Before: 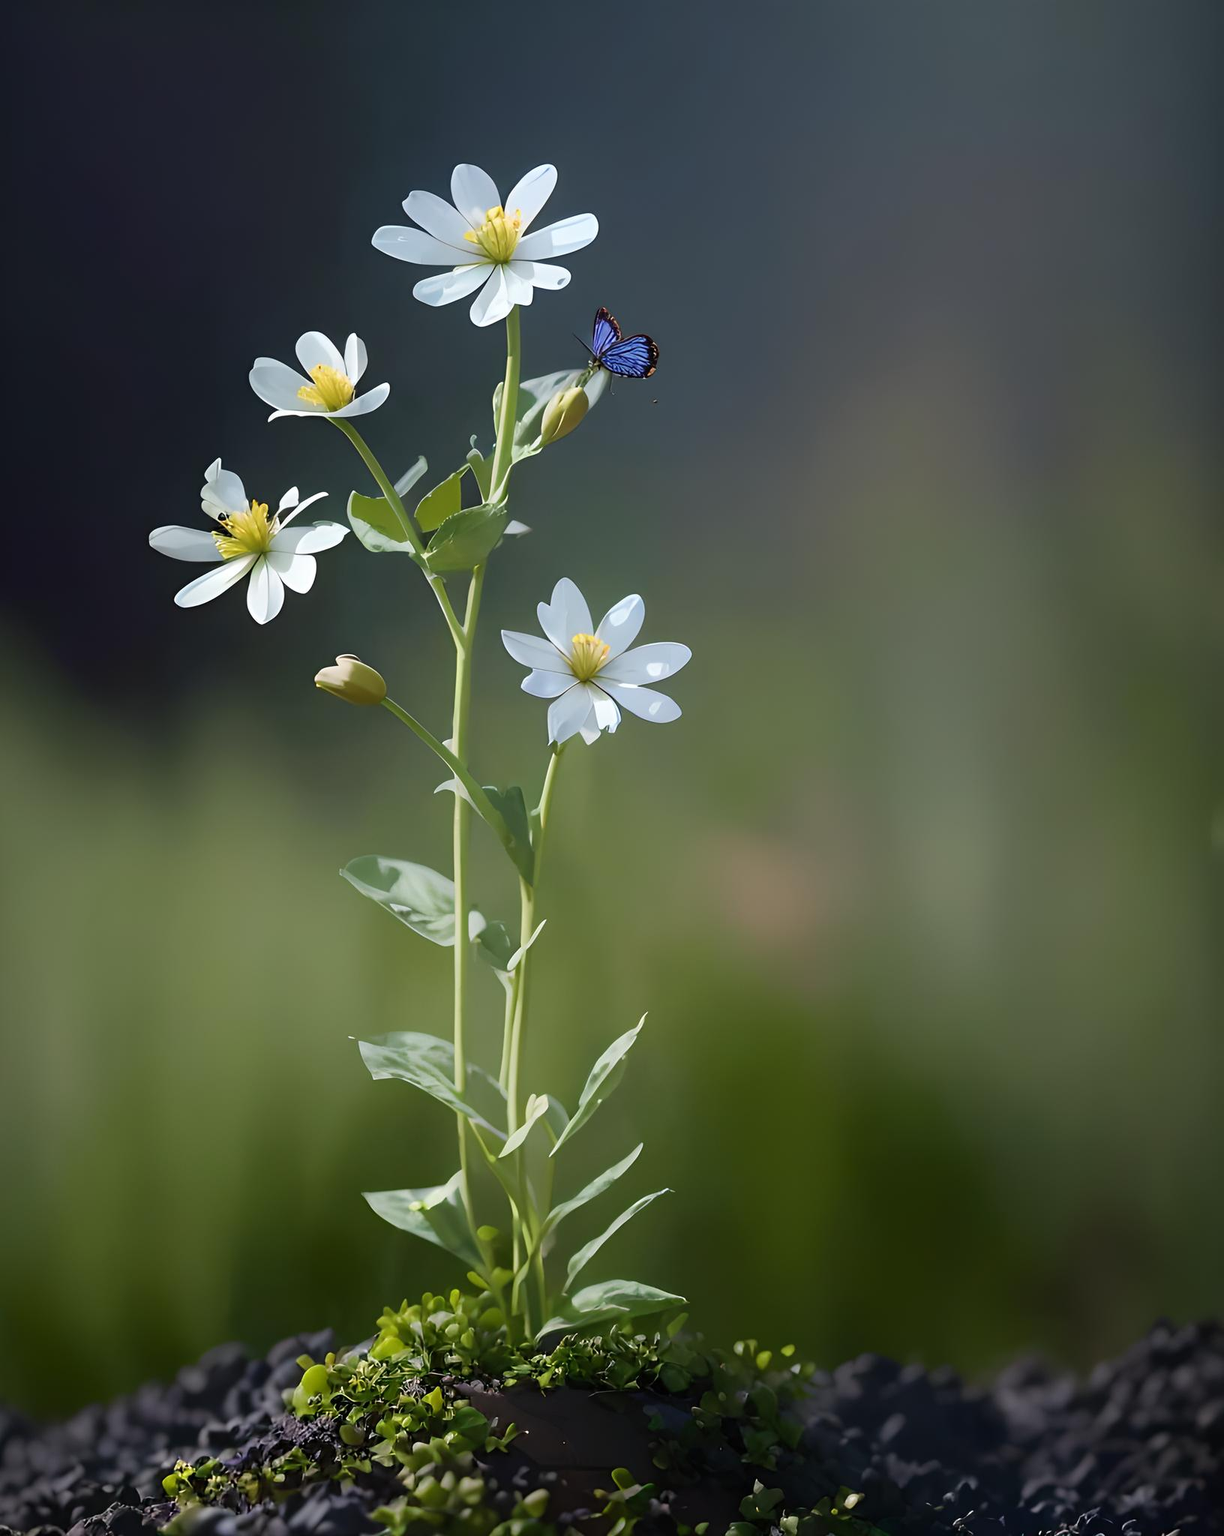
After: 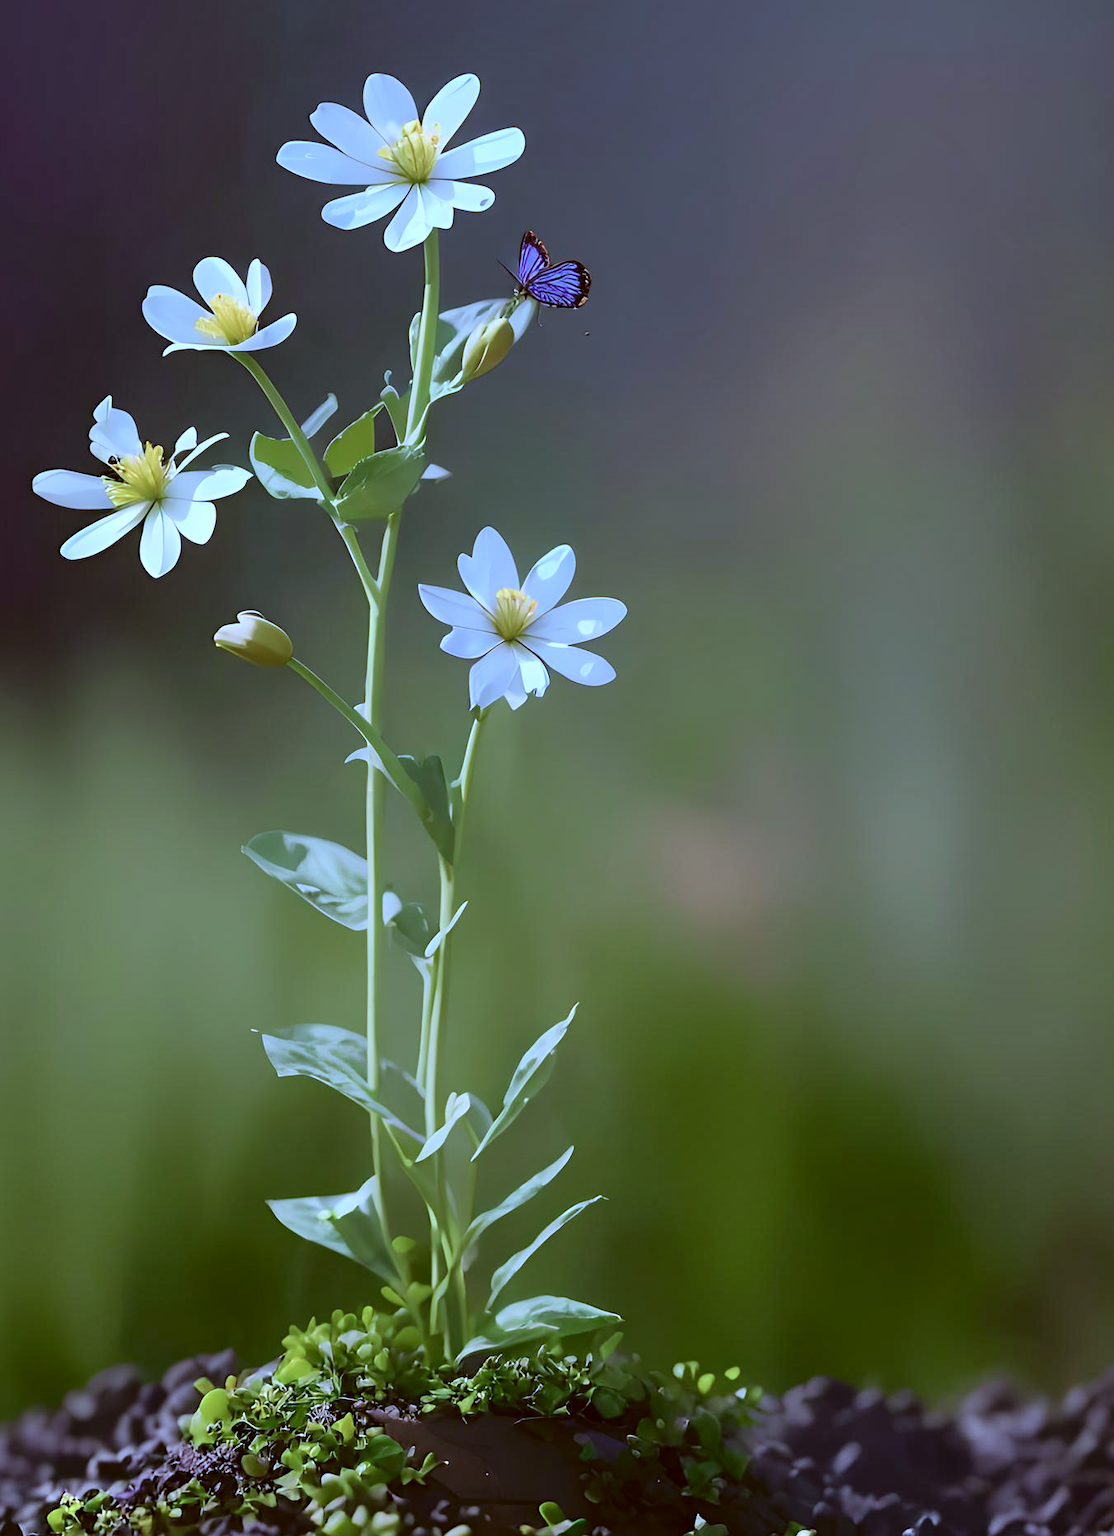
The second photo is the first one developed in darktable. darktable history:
shadows and highlights: radius 132.78, soften with gaussian
color calibration: illuminant as shot in camera, adaptation linear Bradford (ICC v4), x 0.407, y 0.405, temperature 3573.58 K
crop: left 9.792%, top 6.303%, right 7.004%, bottom 2.382%
color correction: highlights a* -0.385, highlights b* 0.173, shadows a* 5.09, shadows b* 20.17
